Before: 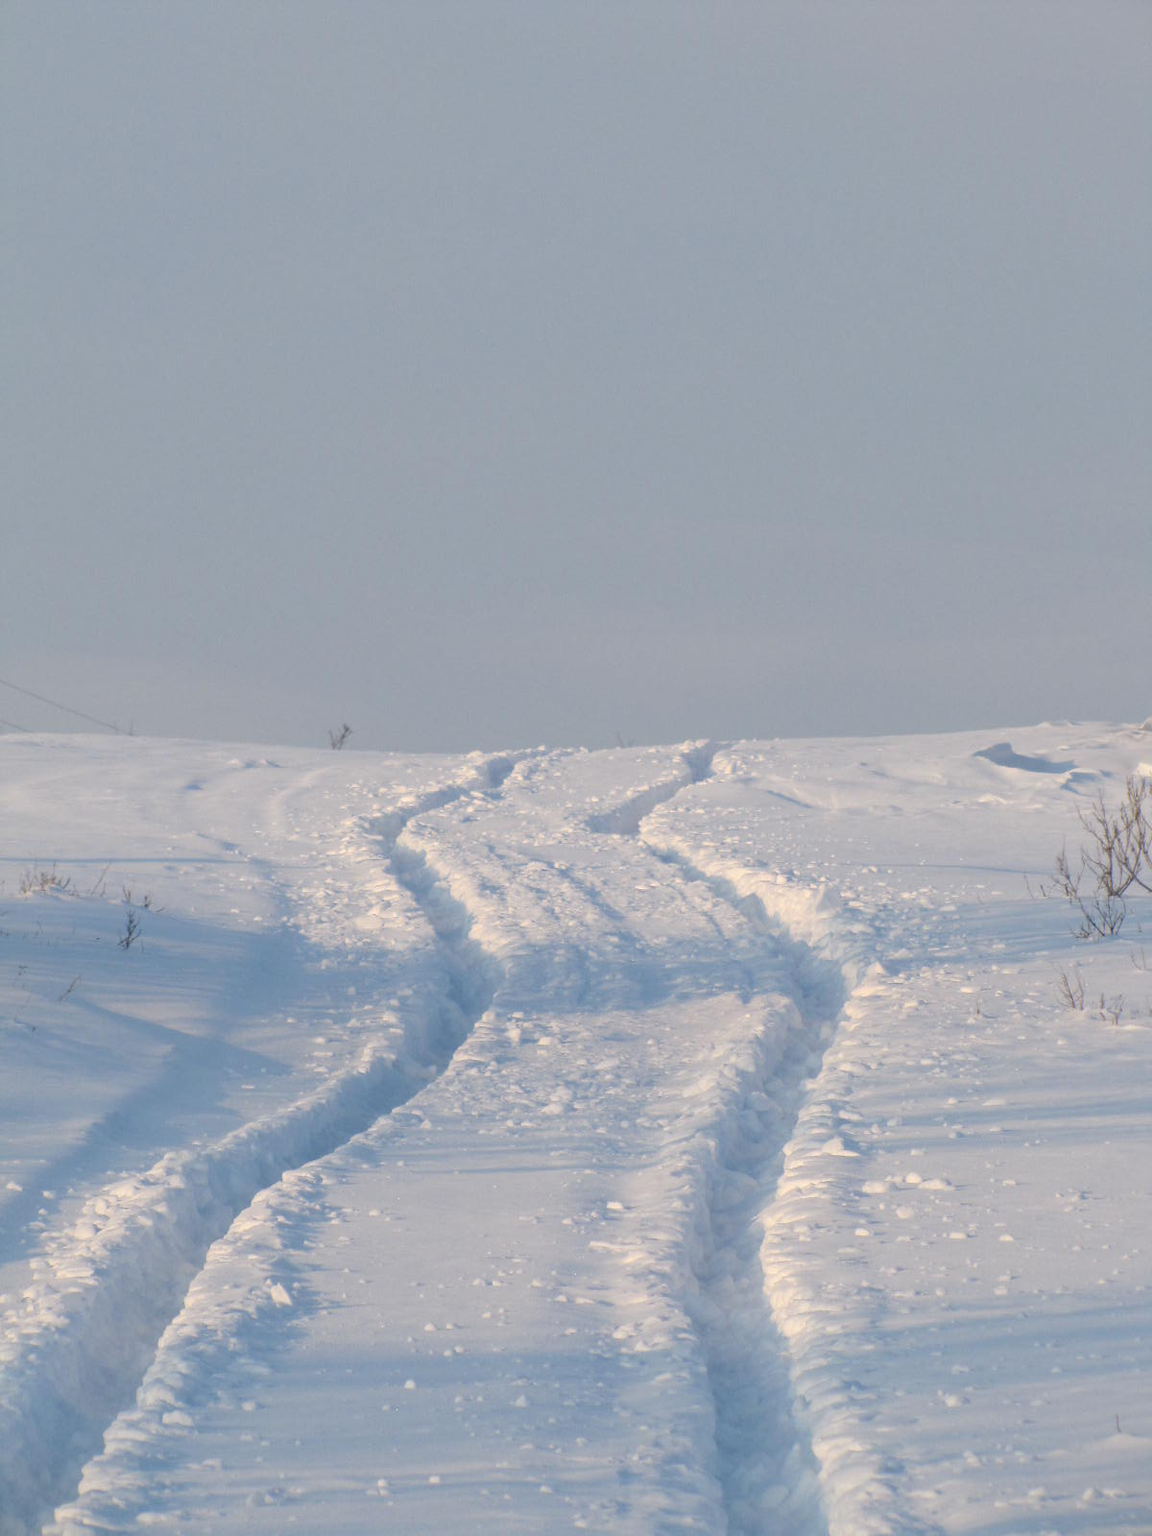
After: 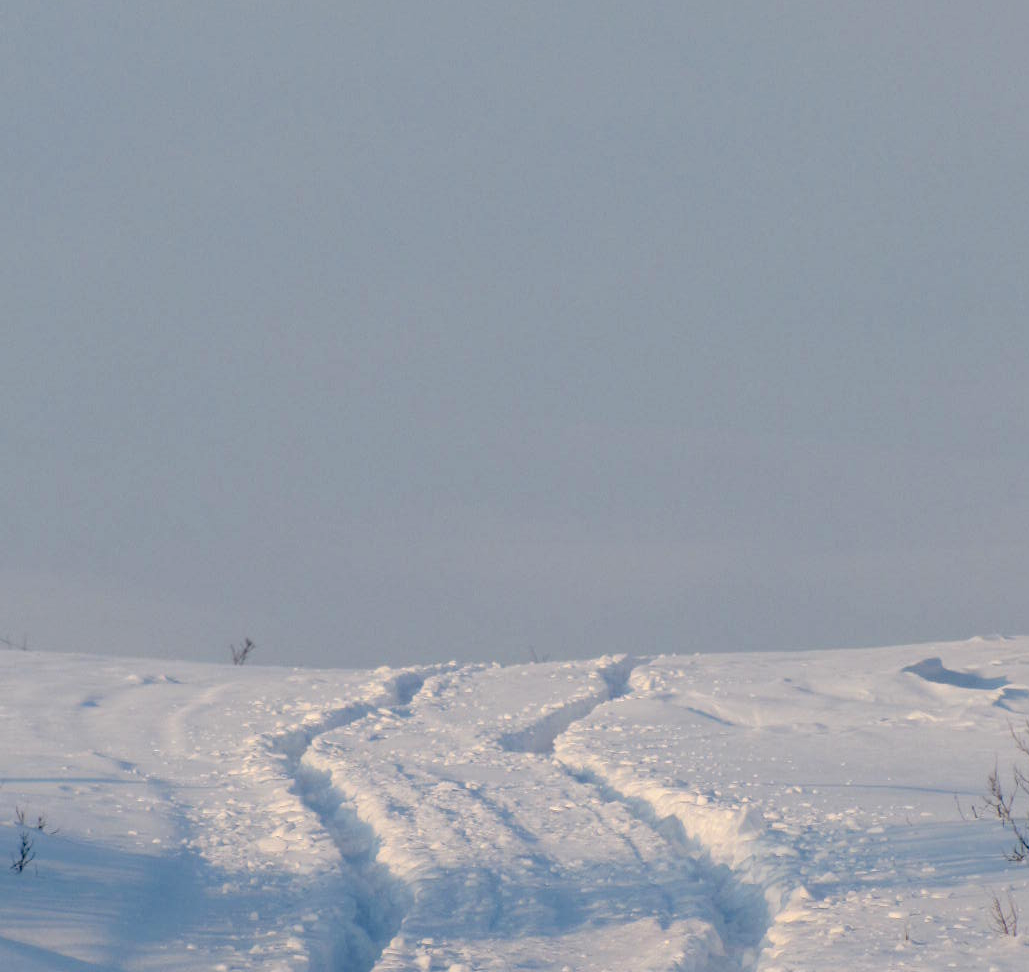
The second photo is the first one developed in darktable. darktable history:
exposure: black level correction 0.054, exposure -0.037 EV, compensate highlight preservation false
crop and rotate: left 9.381%, top 7.269%, right 4.836%, bottom 31.967%
